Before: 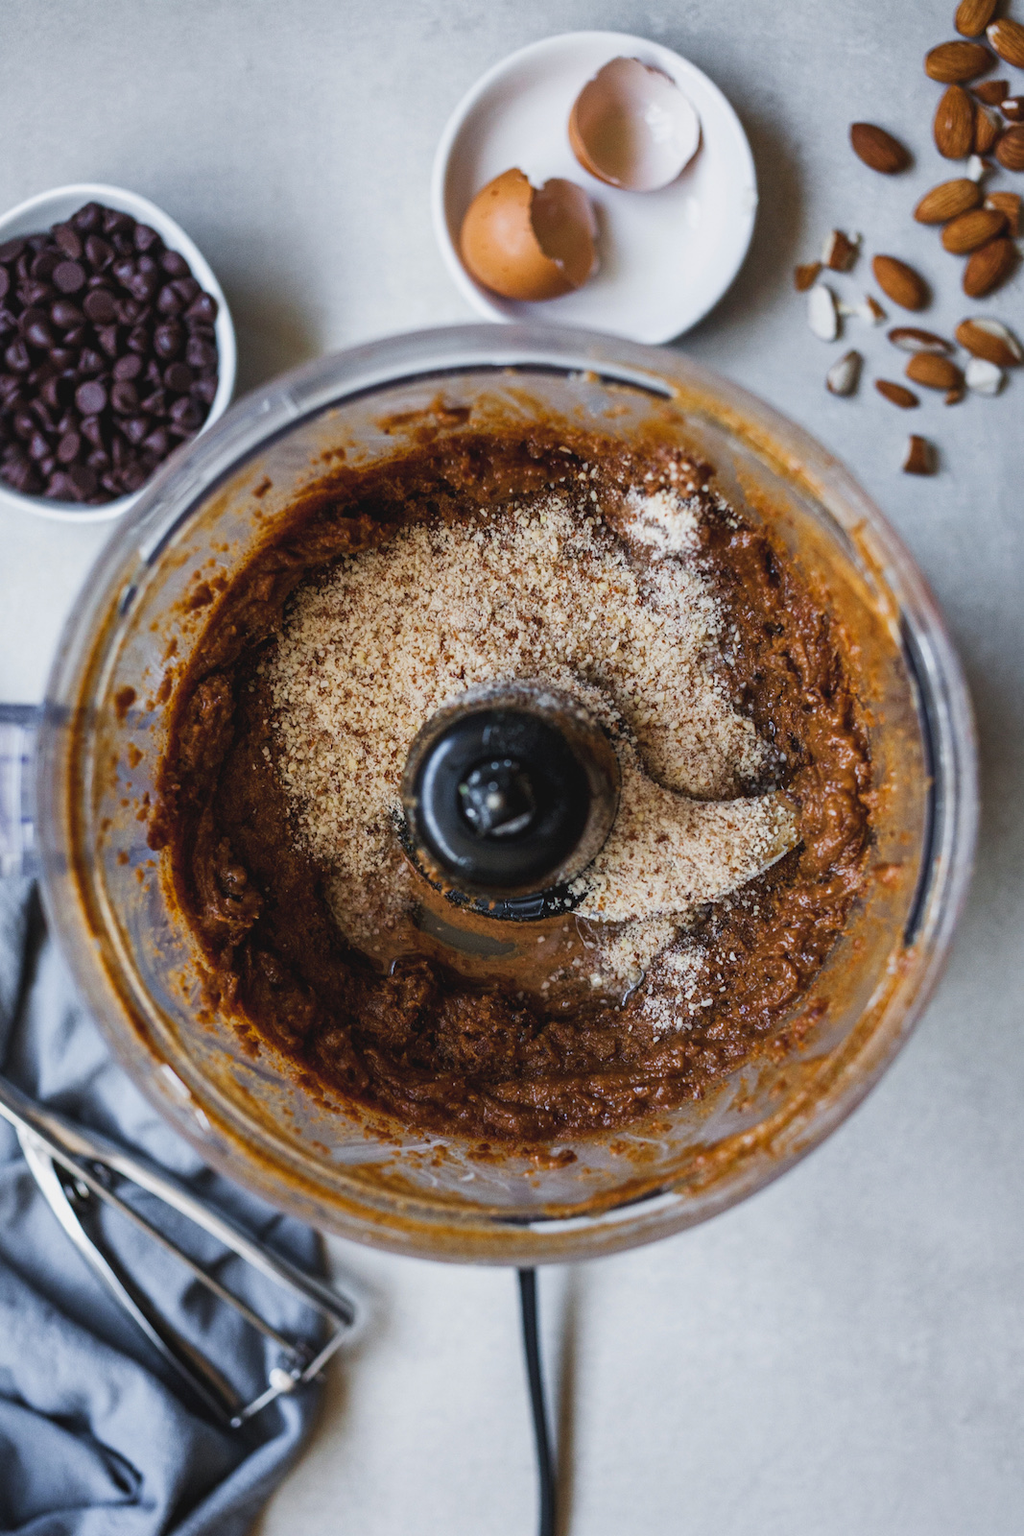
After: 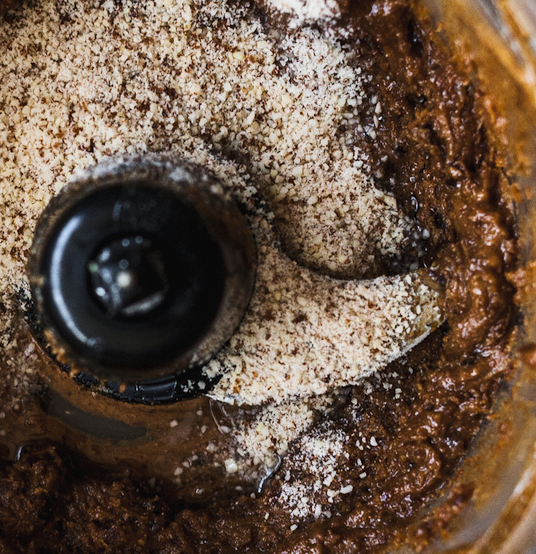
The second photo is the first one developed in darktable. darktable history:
tone curve: curves: ch0 [(0, 0) (0.004, 0.001) (0.133, 0.078) (0.325, 0.241) (0.832, 0.917) (1, 1)], color space Lab, linked channels, preserve colors none
crop: left 36.607%, top 34.735%, right 13.146%, bottom 30.611%
exposure: exposure -0.177 EV, compensate highlight preservation false
